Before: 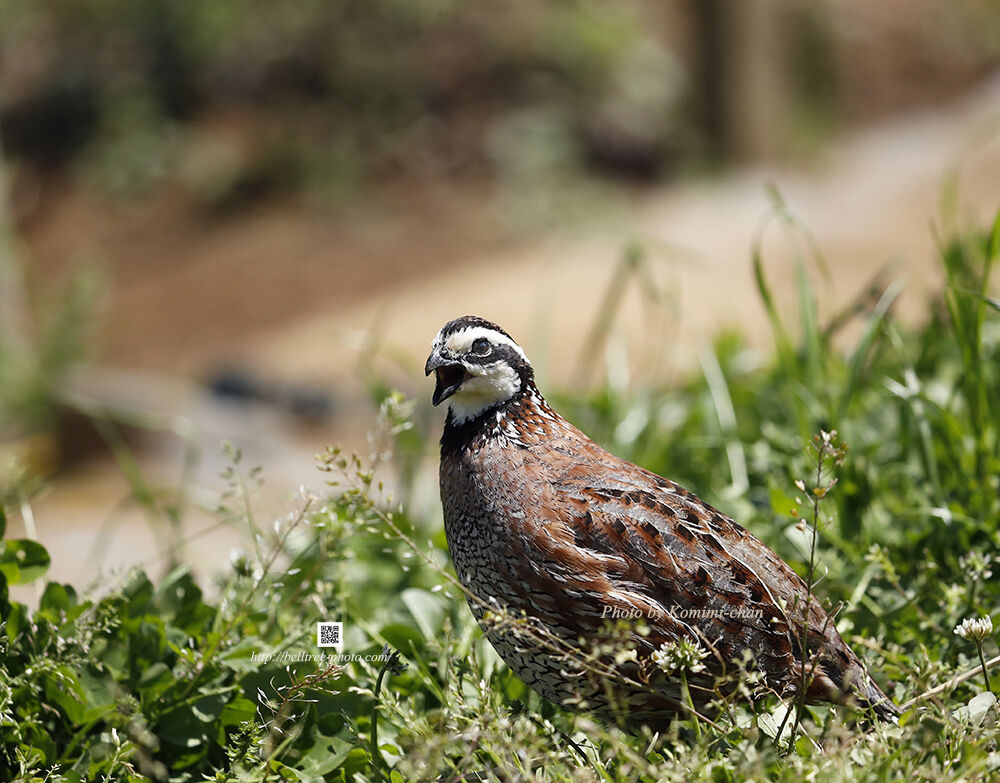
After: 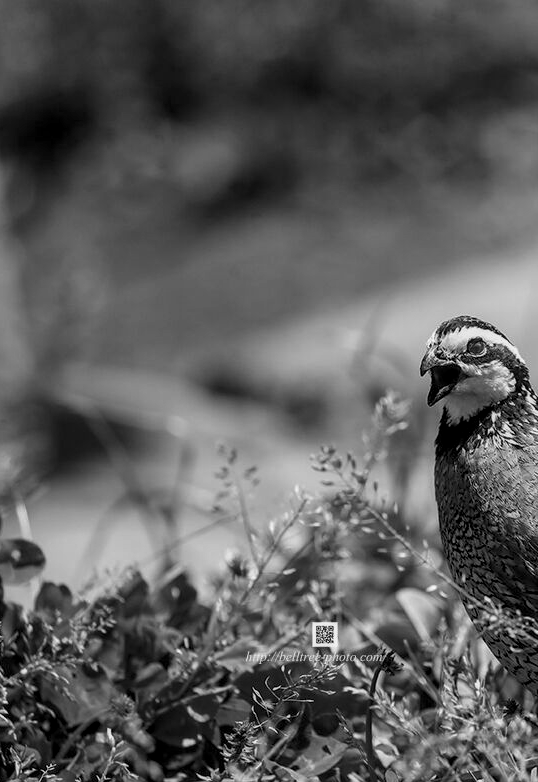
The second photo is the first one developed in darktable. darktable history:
crop: left 0.587%, right 45.588%, bottom 0.086%
local contrast: detail 130%
exposure: exposure -0.21 EV, compensate highlight preservation false
color calibration: output gray [0.21, 0.42, 0.37, 0], gray › normalize channels true, illuminant same as pipeline (D50), adaptation XYZ, x 0.346, y 0.359, gamut compression 0
